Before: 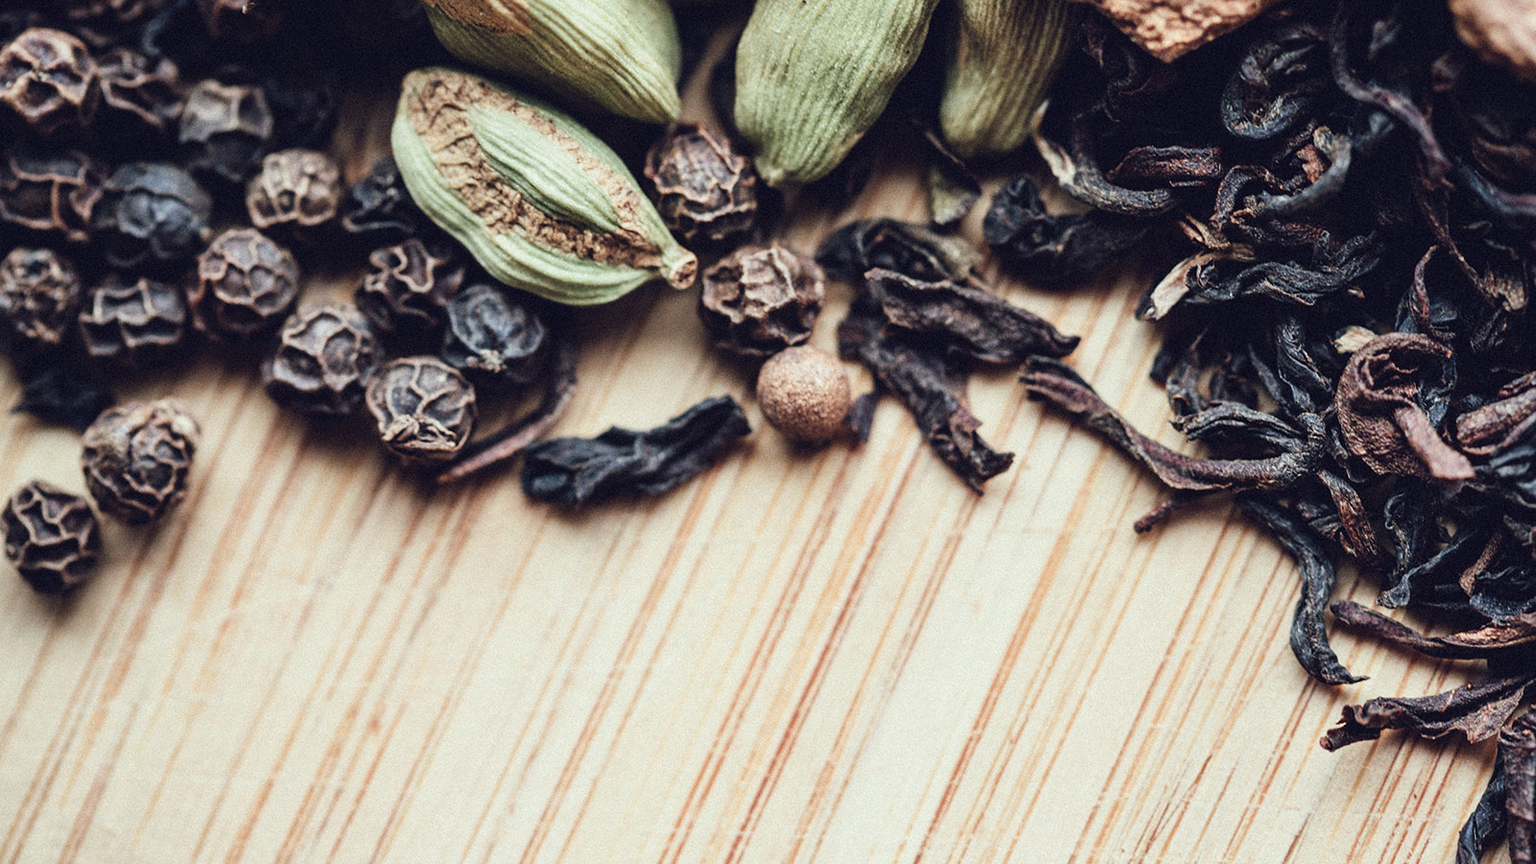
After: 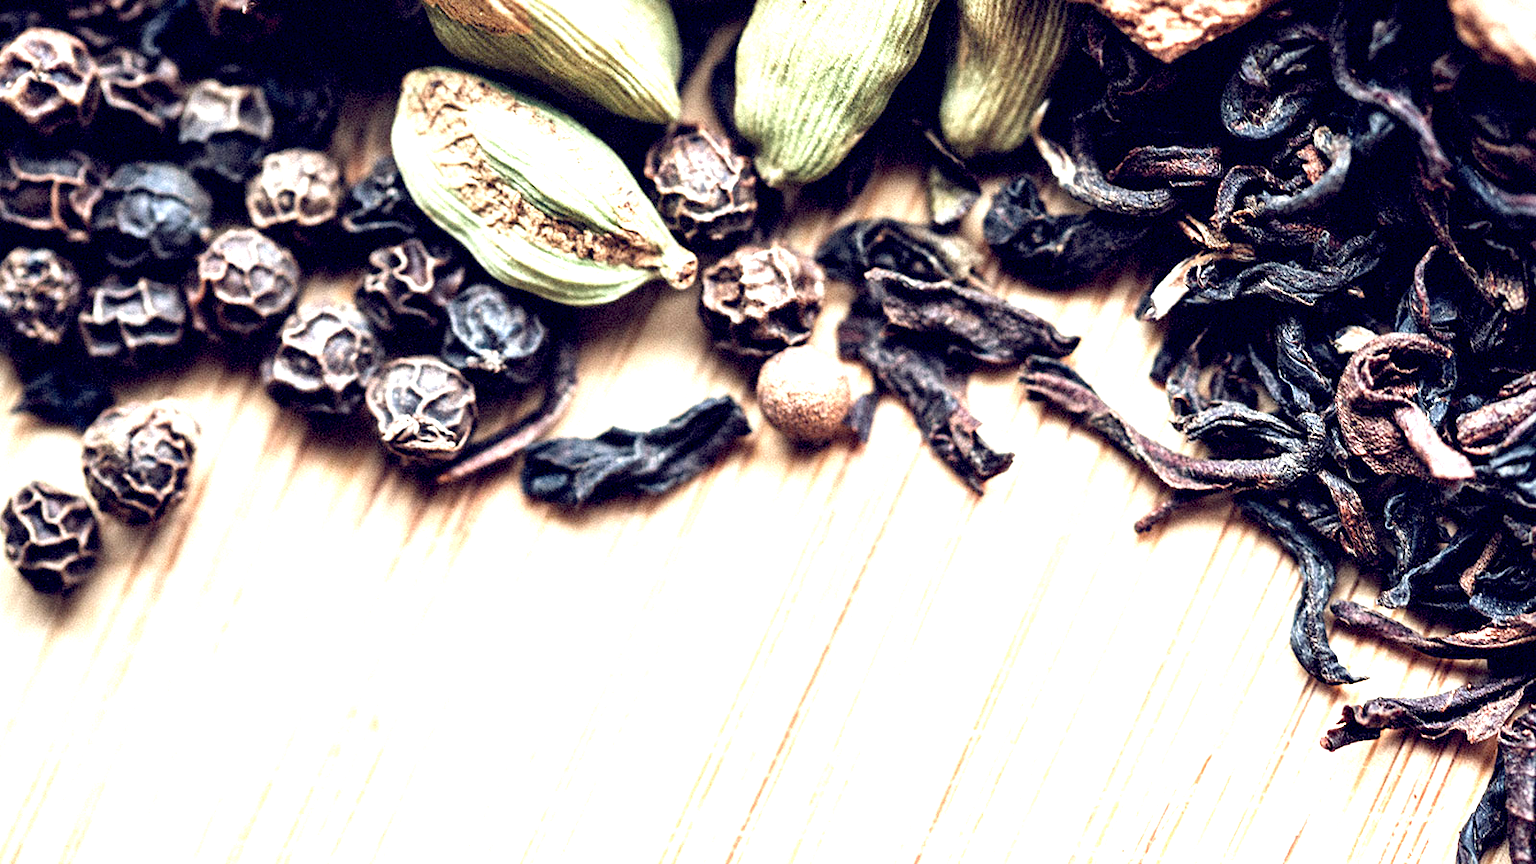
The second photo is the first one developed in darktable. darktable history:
exposure: black level correction 0.009, exposure 1.425 EV, compensate highlight preservation false
